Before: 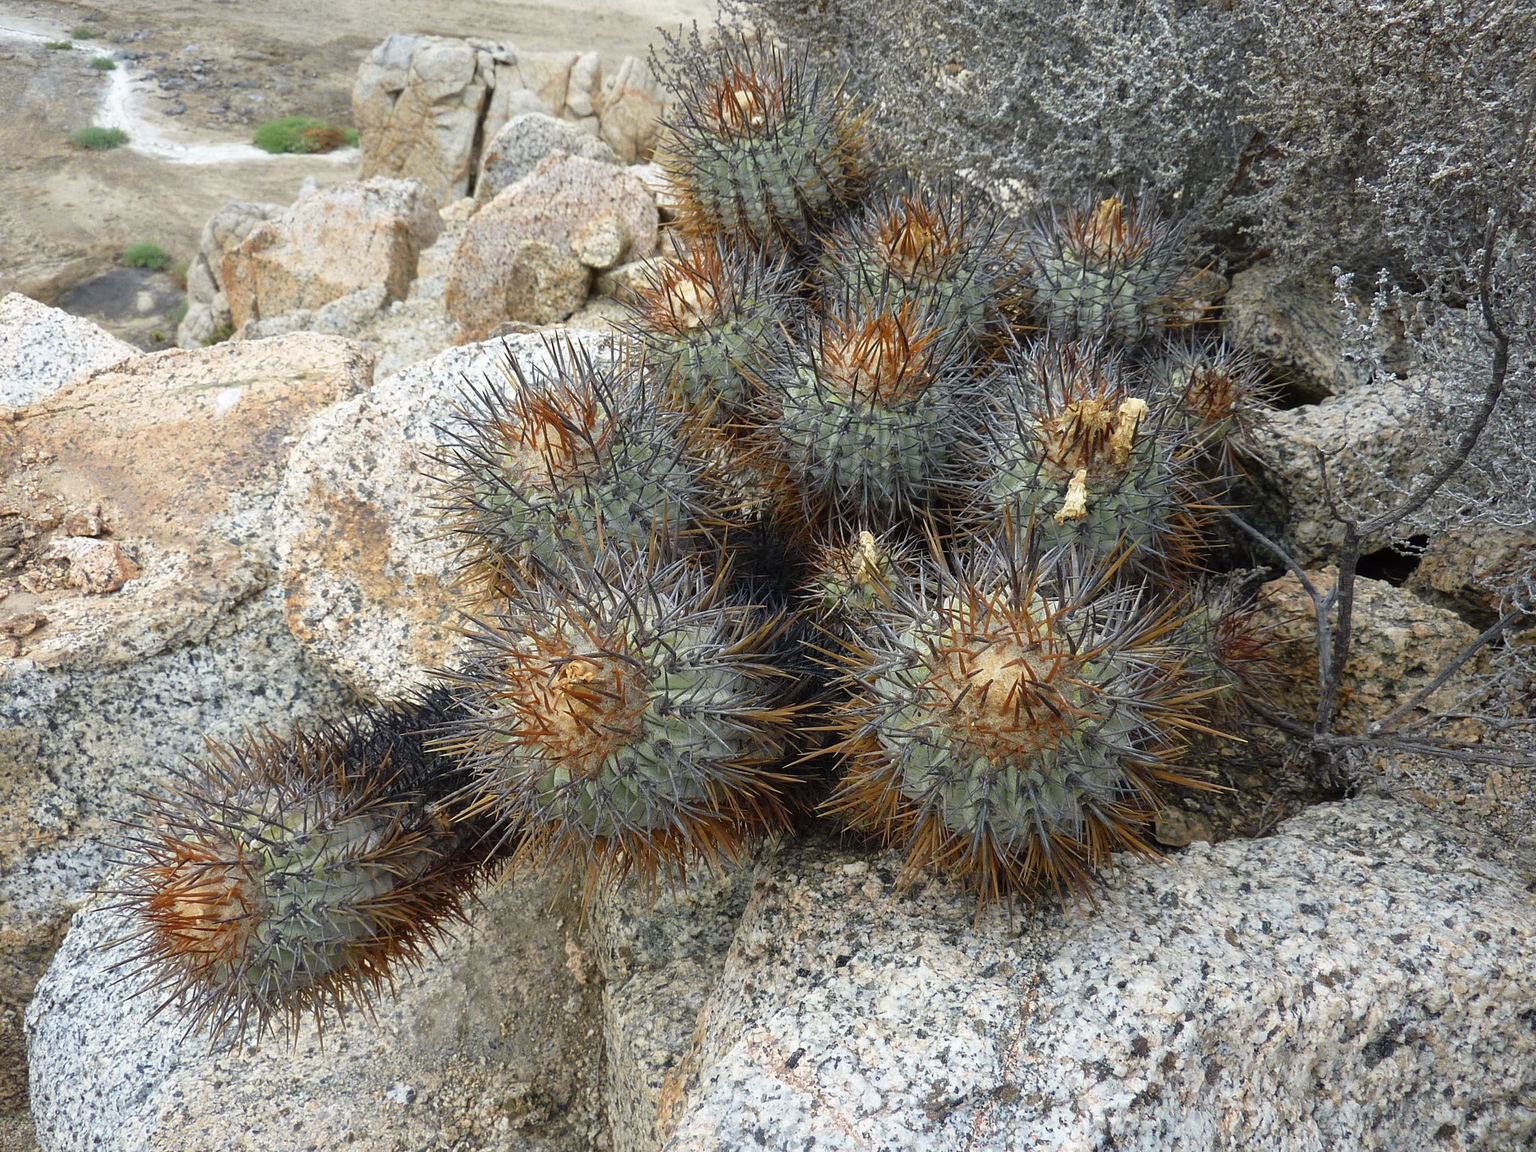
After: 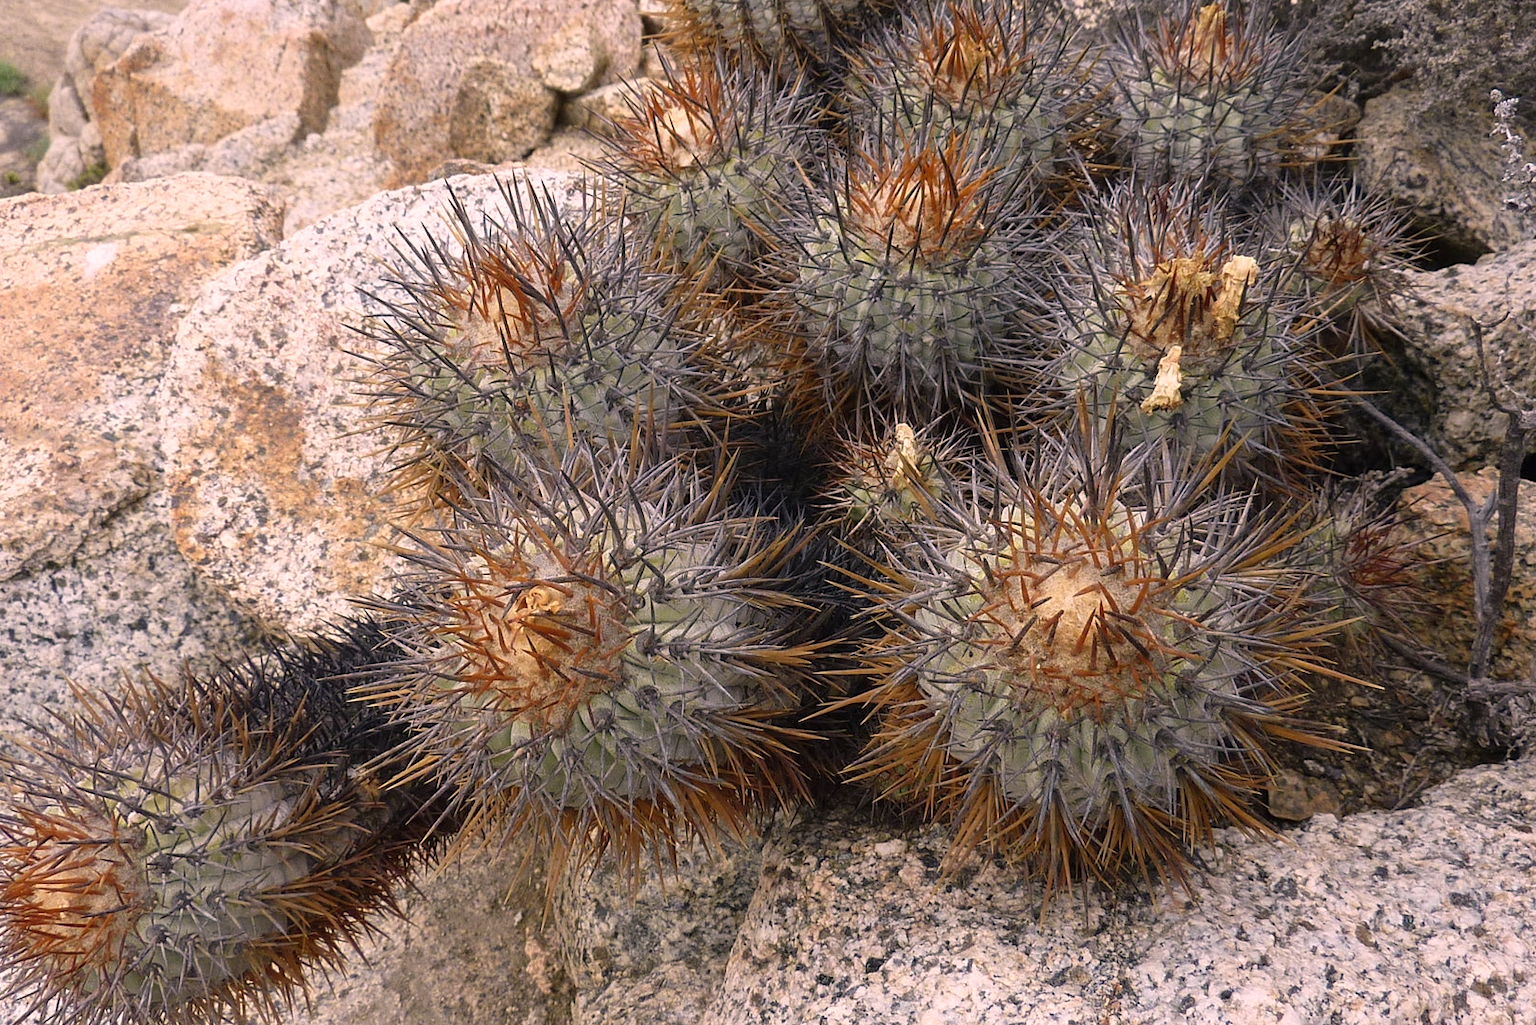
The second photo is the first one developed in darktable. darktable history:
color correction: highlights a* 14.52, highlights b* 4.84
crop: left 9.712%, top 16.928%, right 10.845%, bottom 12.332%
